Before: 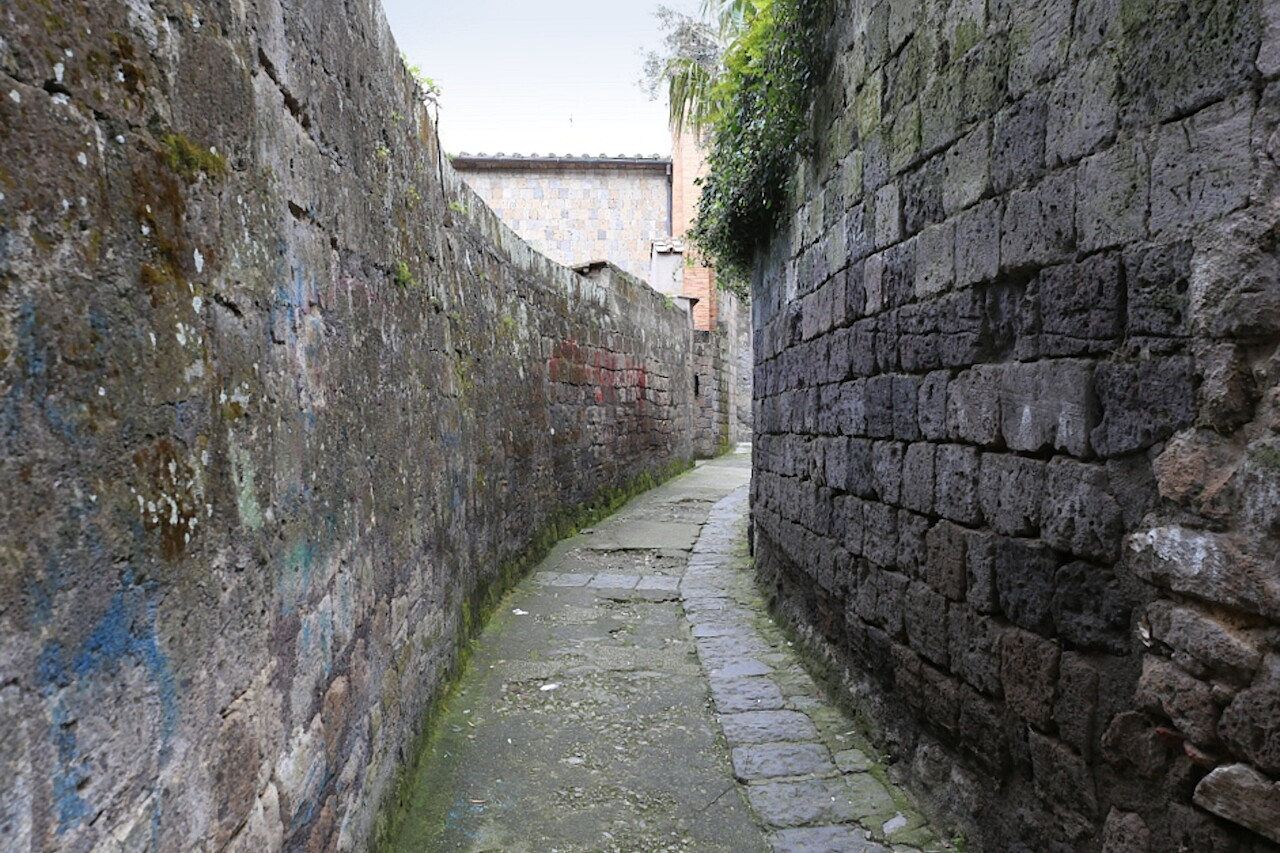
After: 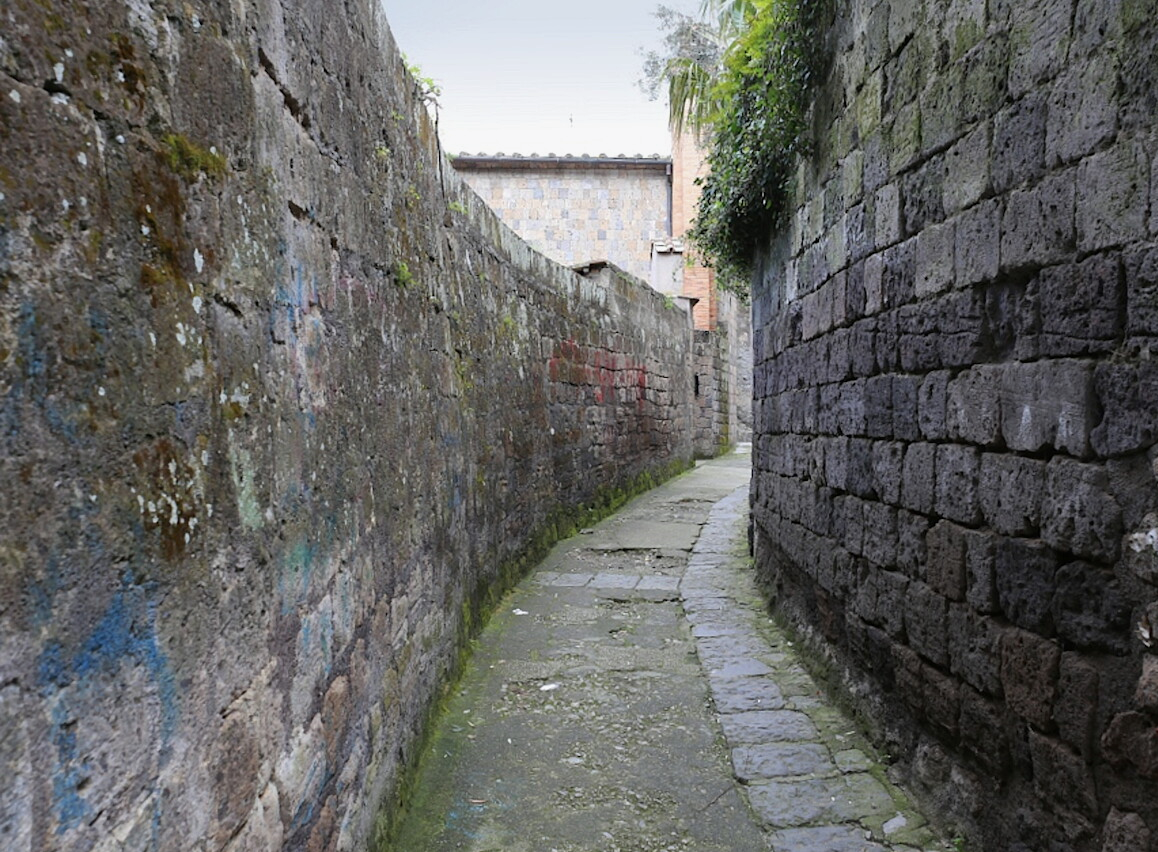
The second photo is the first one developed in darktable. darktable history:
crop: right 9.509%, bottom 0.031%
color correction: highlights a* -0.182, highlights b* -0.124
shadows and highlights: shadows -20, white point adjustment -2, highlights -35
